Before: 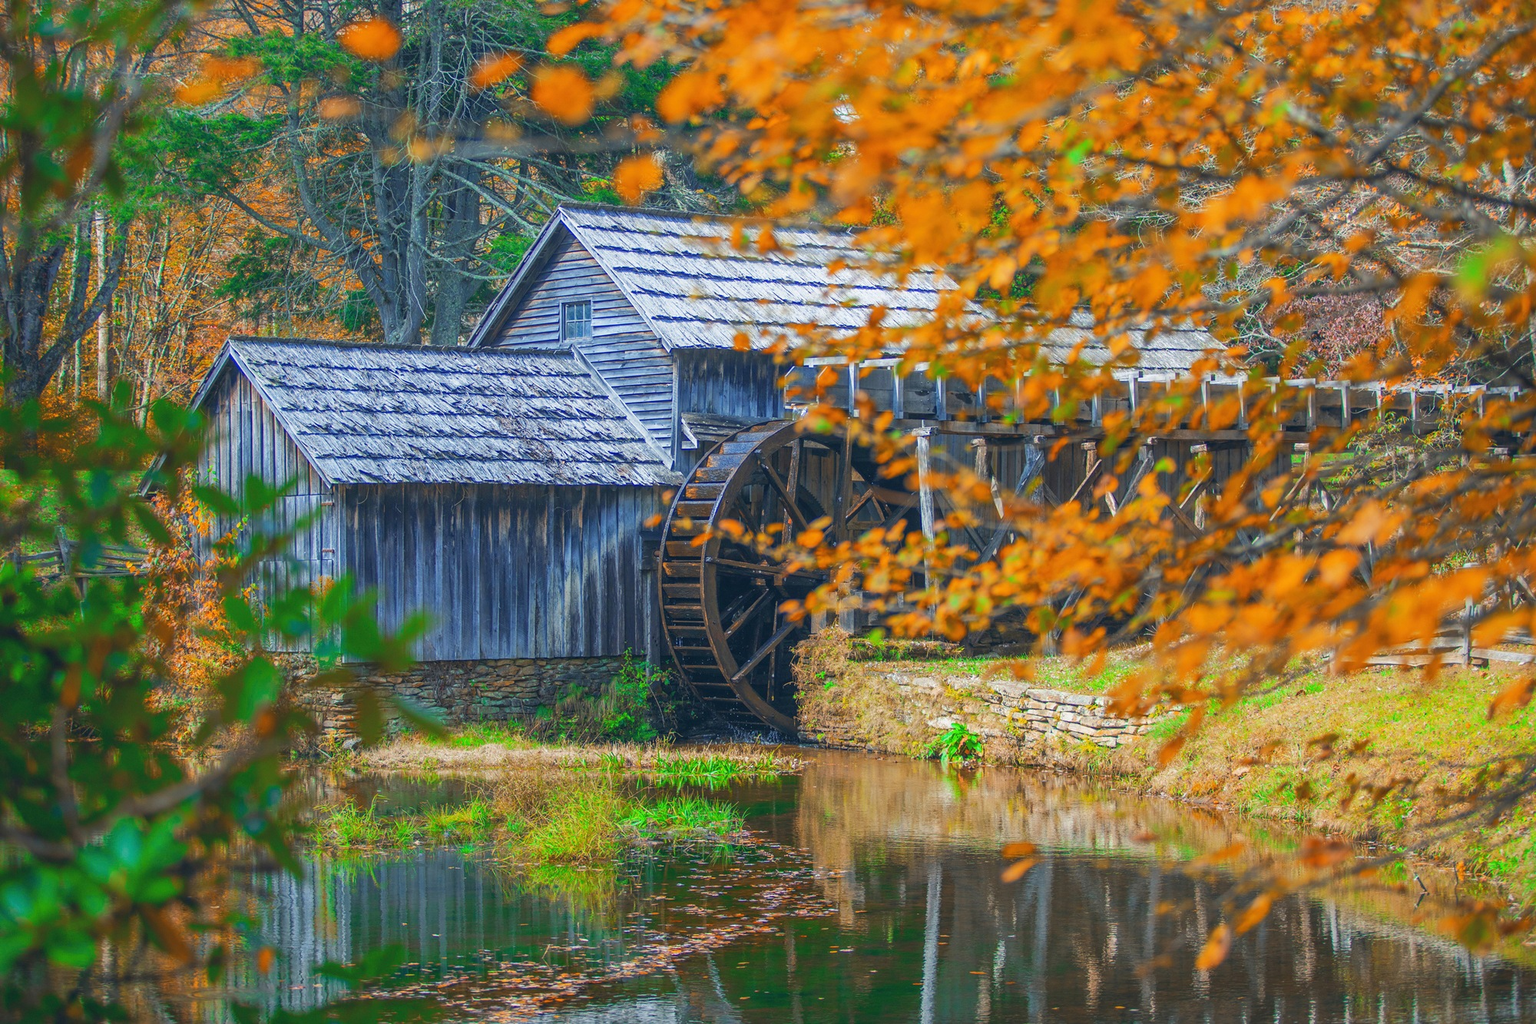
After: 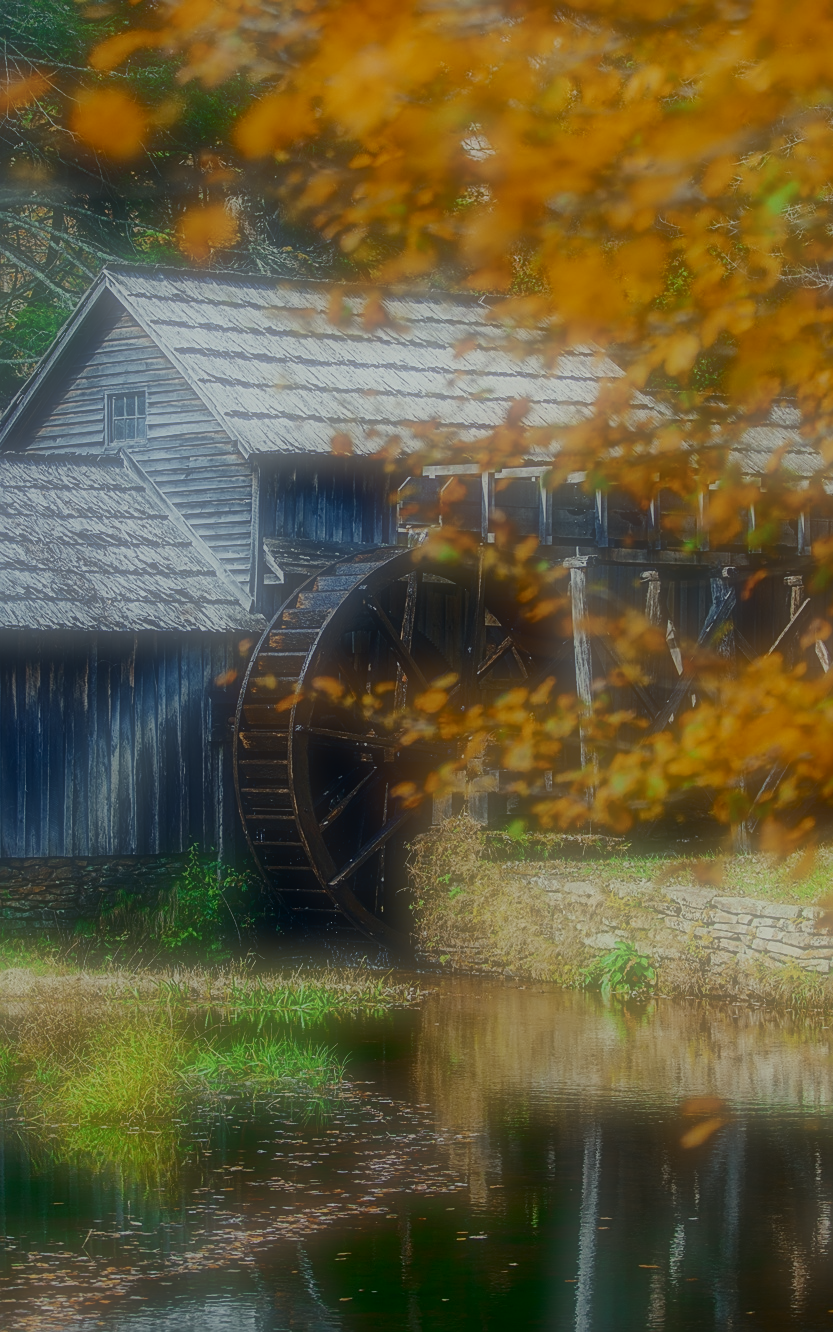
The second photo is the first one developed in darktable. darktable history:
color correction: highlights a* -4.73, highlights b* 5.06, saturation 0.97
soften: on, module defaults
crop: left 31.229%, right 27.105%
contrast brightness saturation: contrast 0.28
color zones: curves: ch0 [(0, 0.613) (0.01, 0.613) (0.245, 0.448) (0.498, 0.529) (0.642, 0.665) (0.879, 0.777) (0.99, 0.613)]; ch1 [(0, 0) (0.143, 0) (0.286, 0) (0.429, 0) (0.571, 0) (0.714, 0) (0.857, 0)], mix -93.41%
filmic rgb: middle gray luminance 30%, black relative exposure -9 EV, white relative exposure 7 EV, threshold 6 EV, target black luminance 0%, hardness 2.94, latitude 2.04%, contrast 0.963, highlights saturation mix 5%, shadows ↔ highlights balance 12.16%, add noise in highlights 0, preserve chrominance no, color science v3 (2019), use custom middle-gray values true, iterations of high-quality reconstruction 0, contrast in highlights soft, enable highlight reconstruction true
sharpen: on, module defaults
